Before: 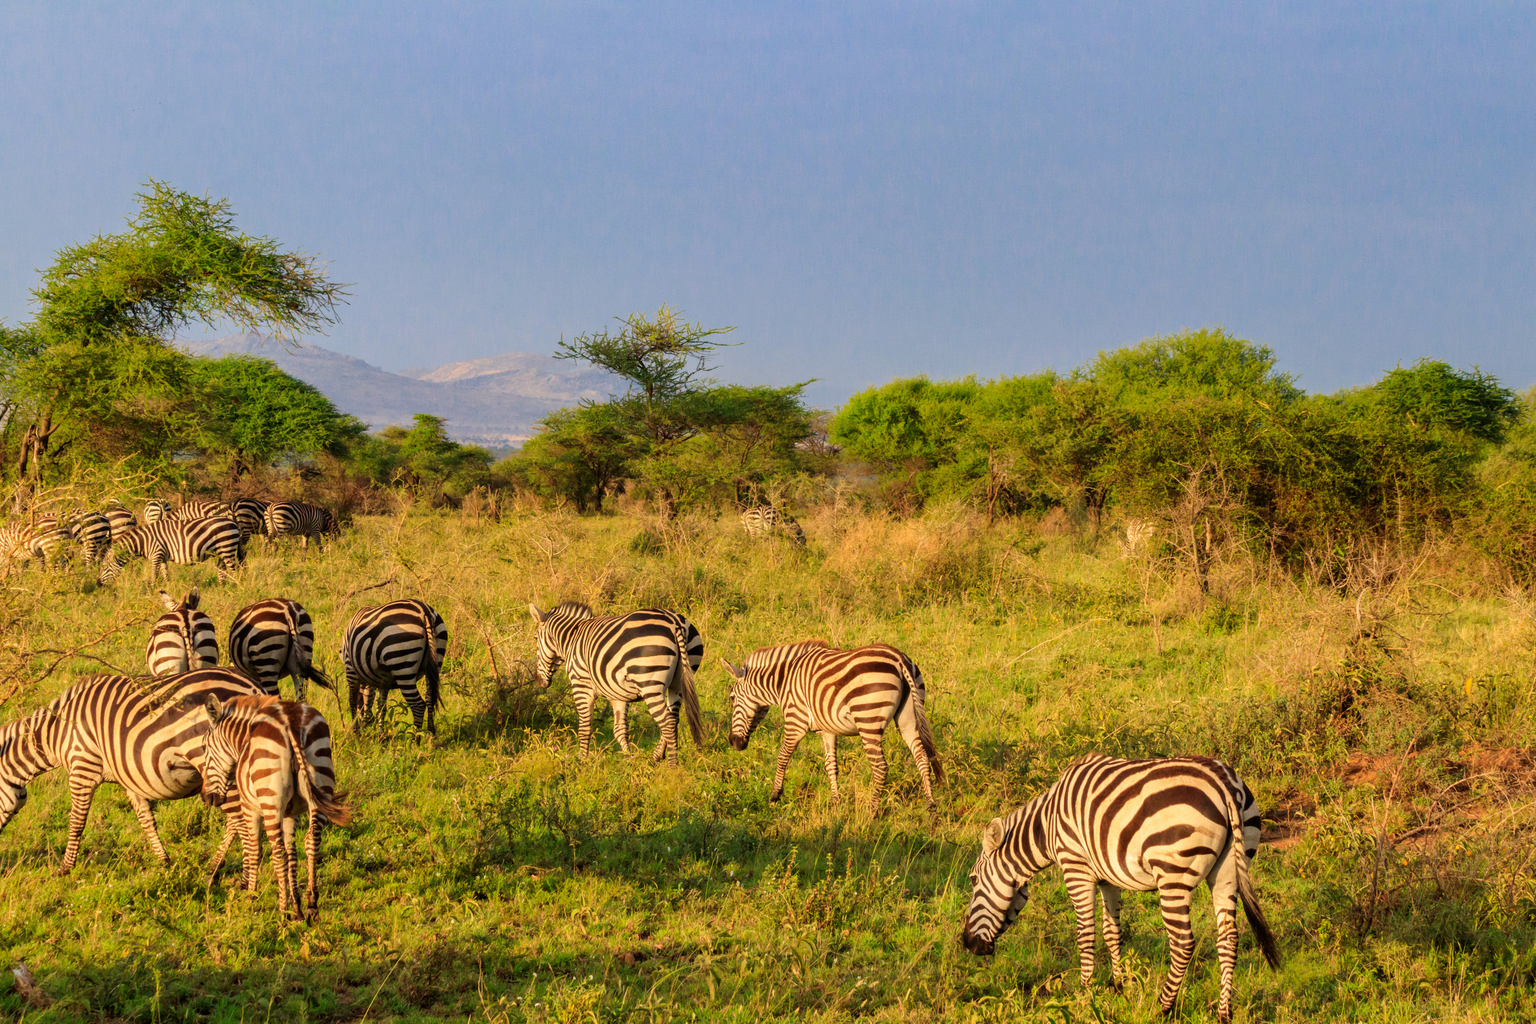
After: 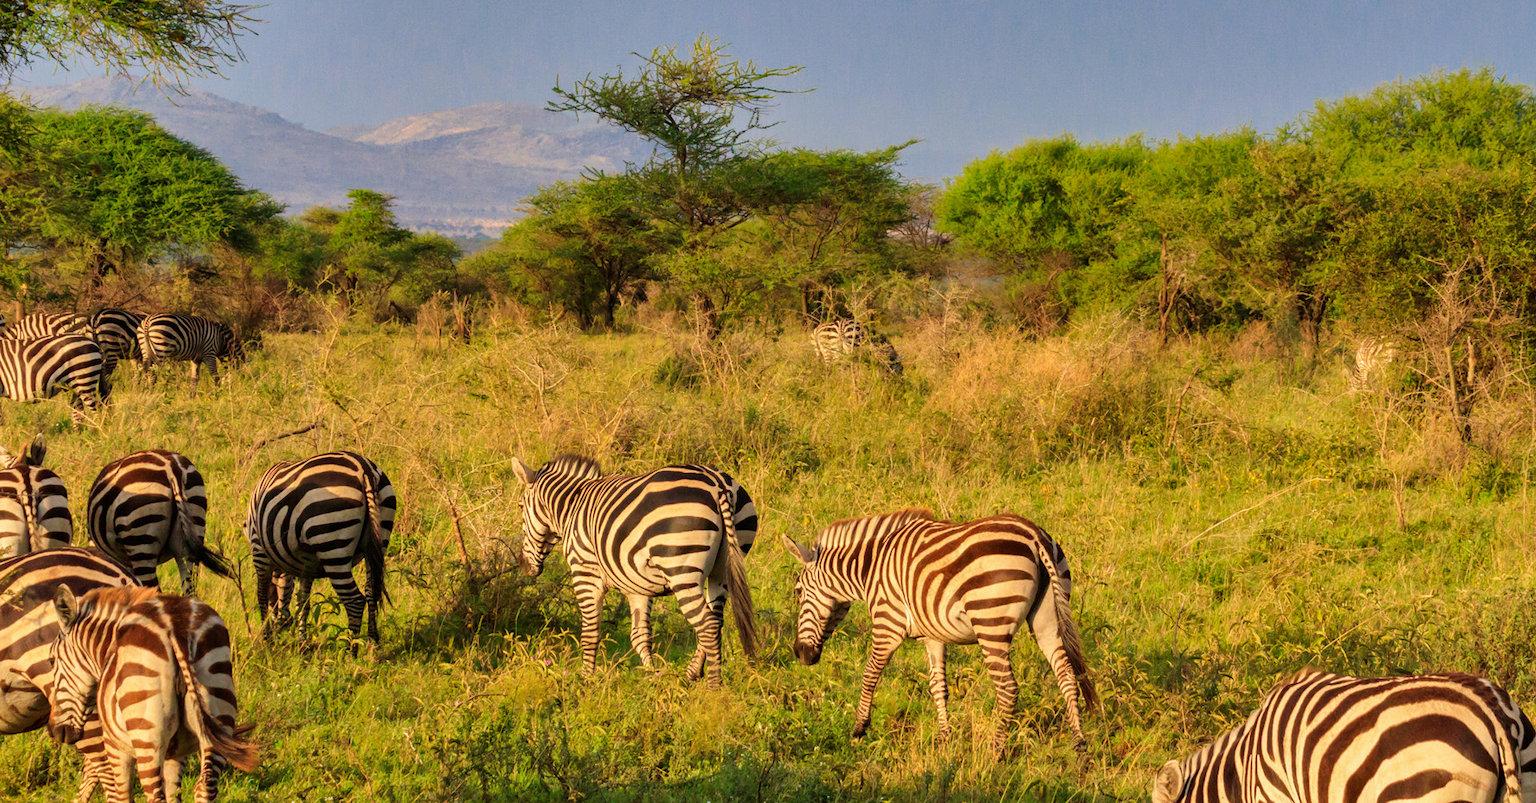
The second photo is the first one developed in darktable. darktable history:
crop: left 10.925%, top 27.362%, right 18.267%, bottom 17.063%
shadows and highlights: radius 108.67, shadows 40.59, highlights -72.05, low approximation 0.01, soften with gaussian
